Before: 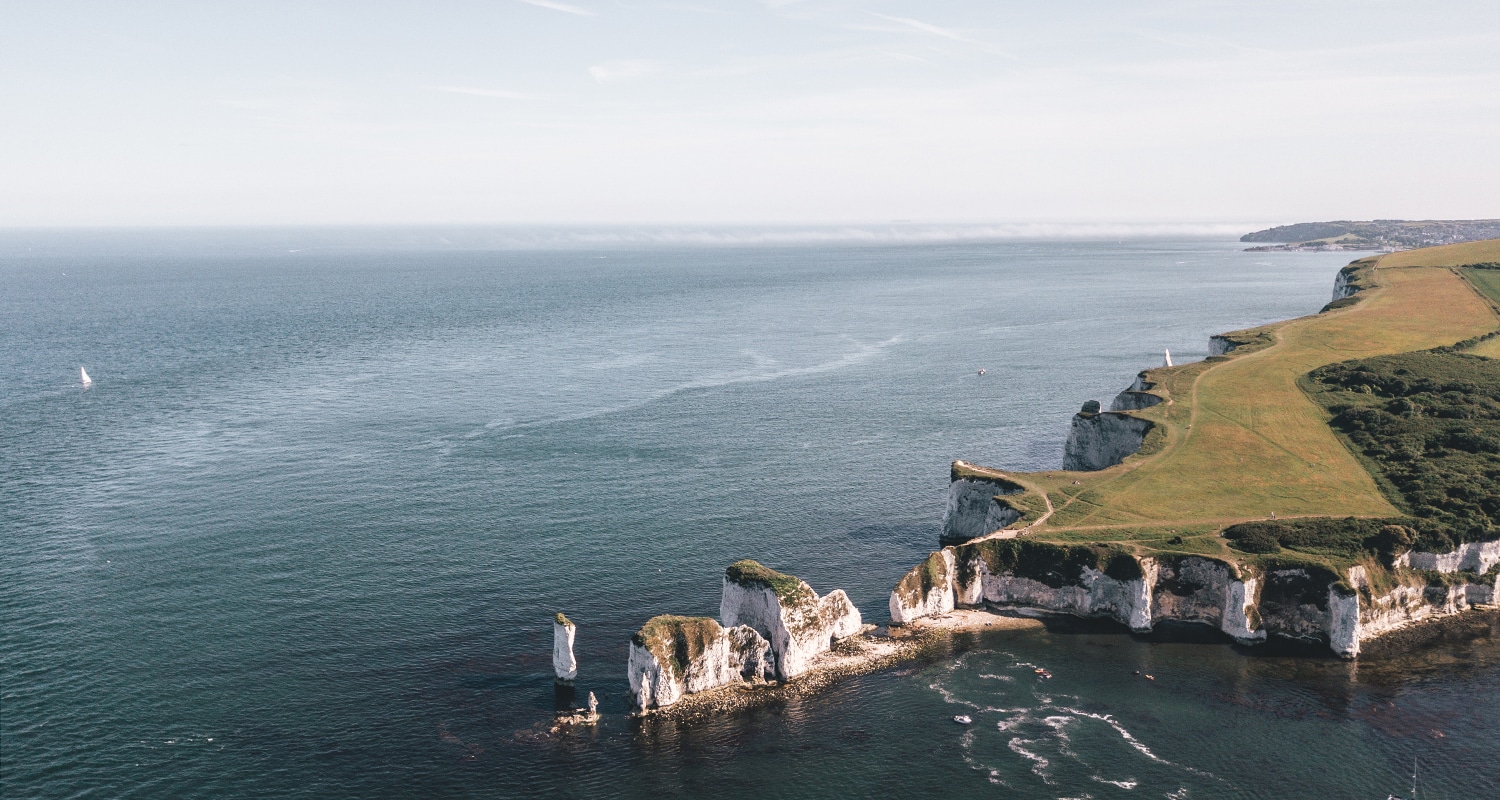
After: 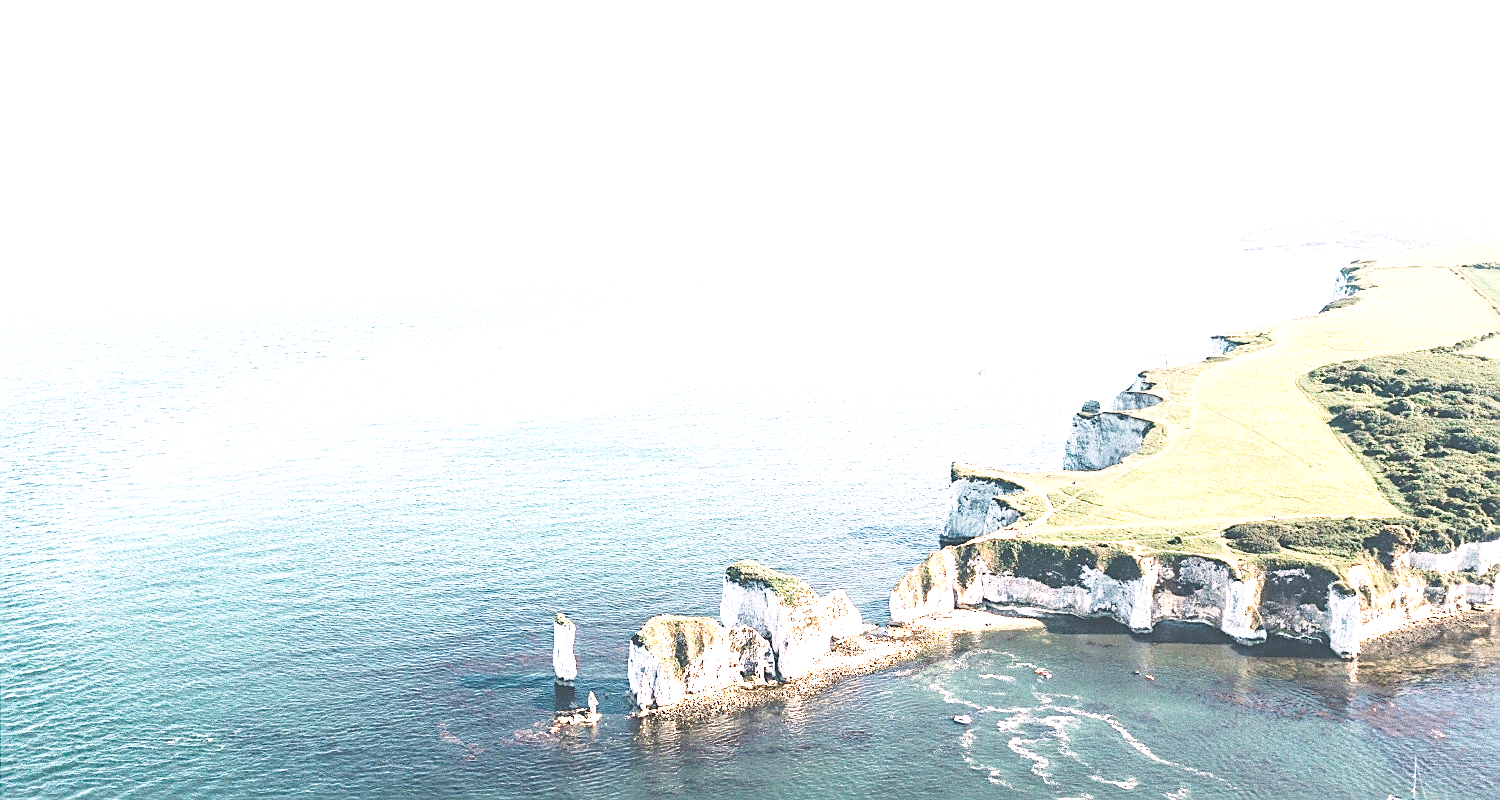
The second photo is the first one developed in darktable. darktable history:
sharpen: on, module defaults
exposure: black level correction 0, exposure 2.16 EV, compensate highlight preservation false
base curve: curves: ch0 [(0, 0) (0.028, 0.03) (0.121, 0.232) (0.46, 0.748) (0.859, 0.968) (1, 1)], preserve colors none
